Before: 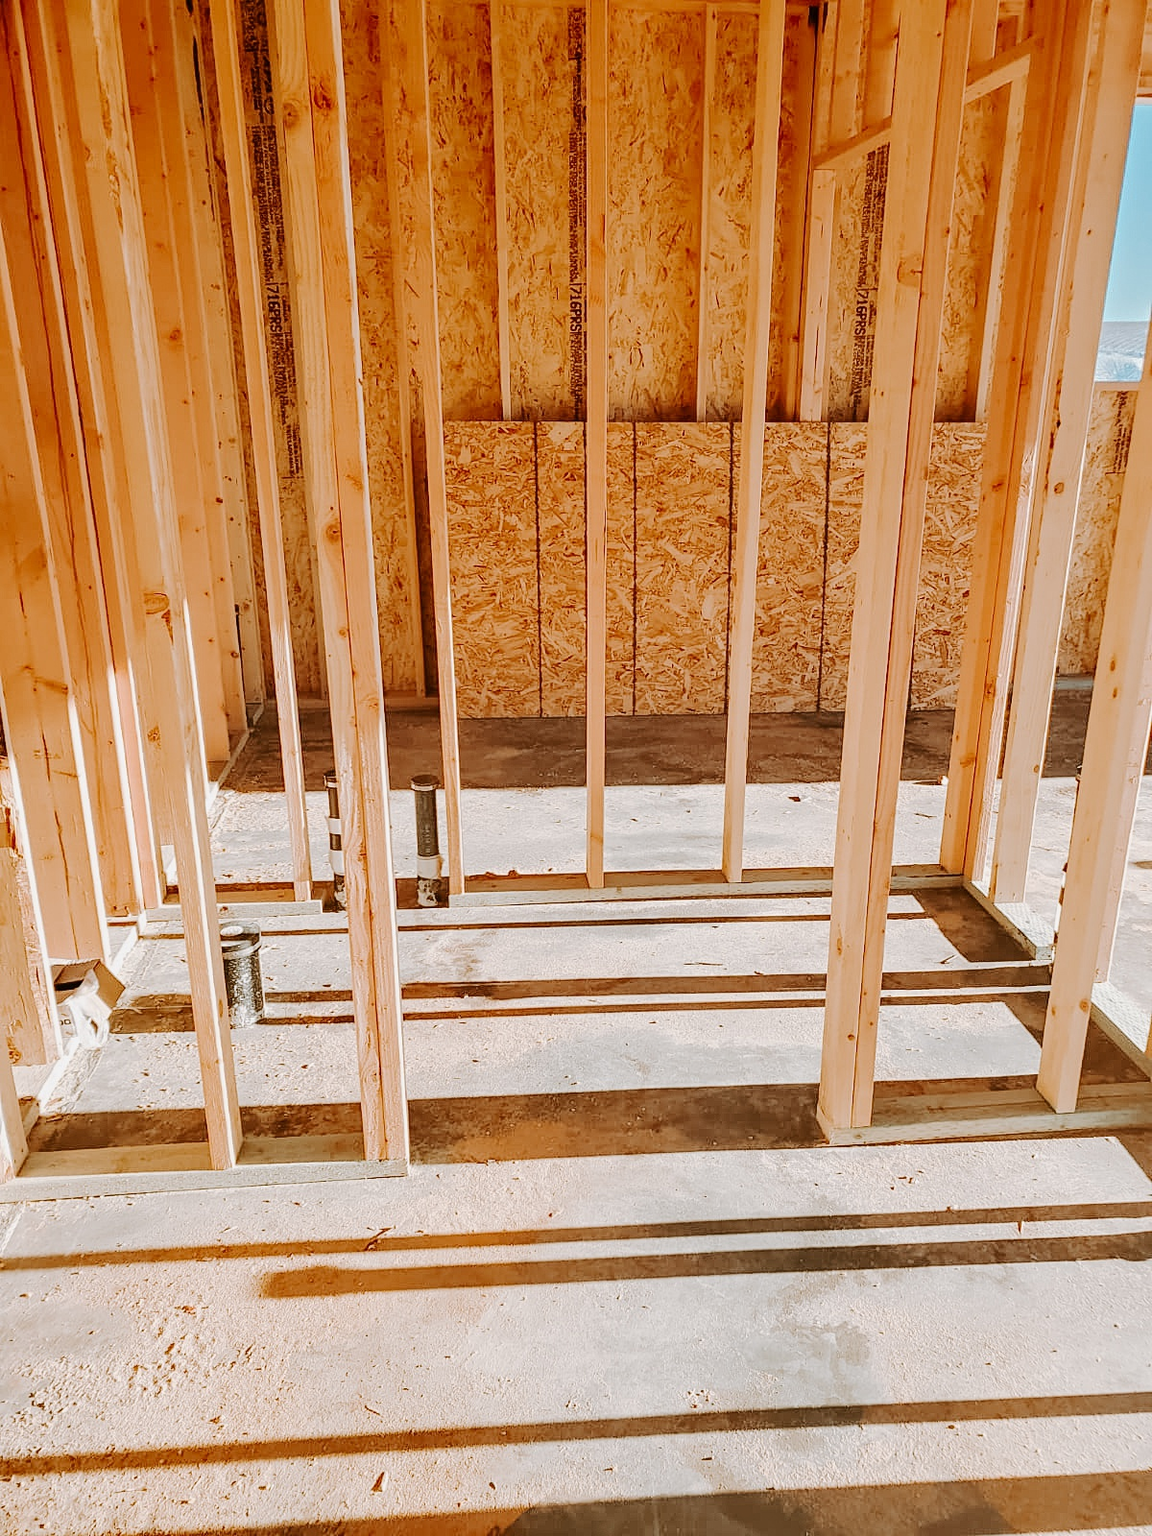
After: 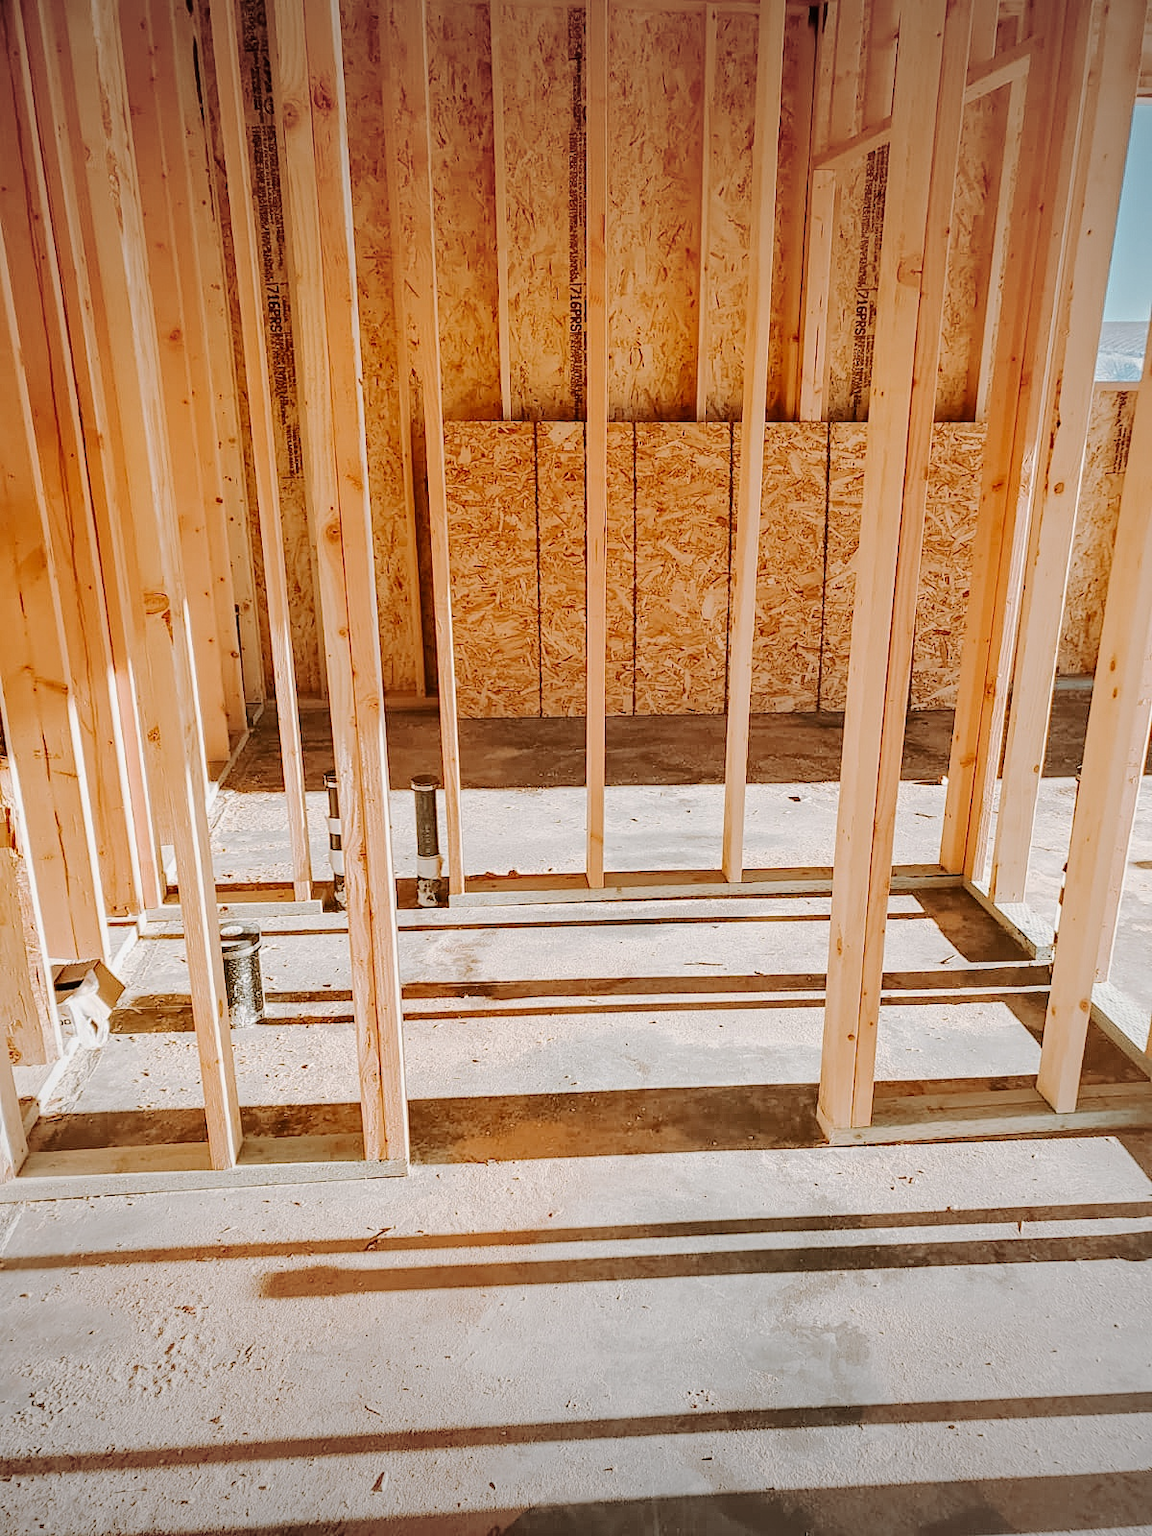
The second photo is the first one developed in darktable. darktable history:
vignetting: fall-off radius 99.27%, center (-0.031, -0.046), width/height ratio 1.337
